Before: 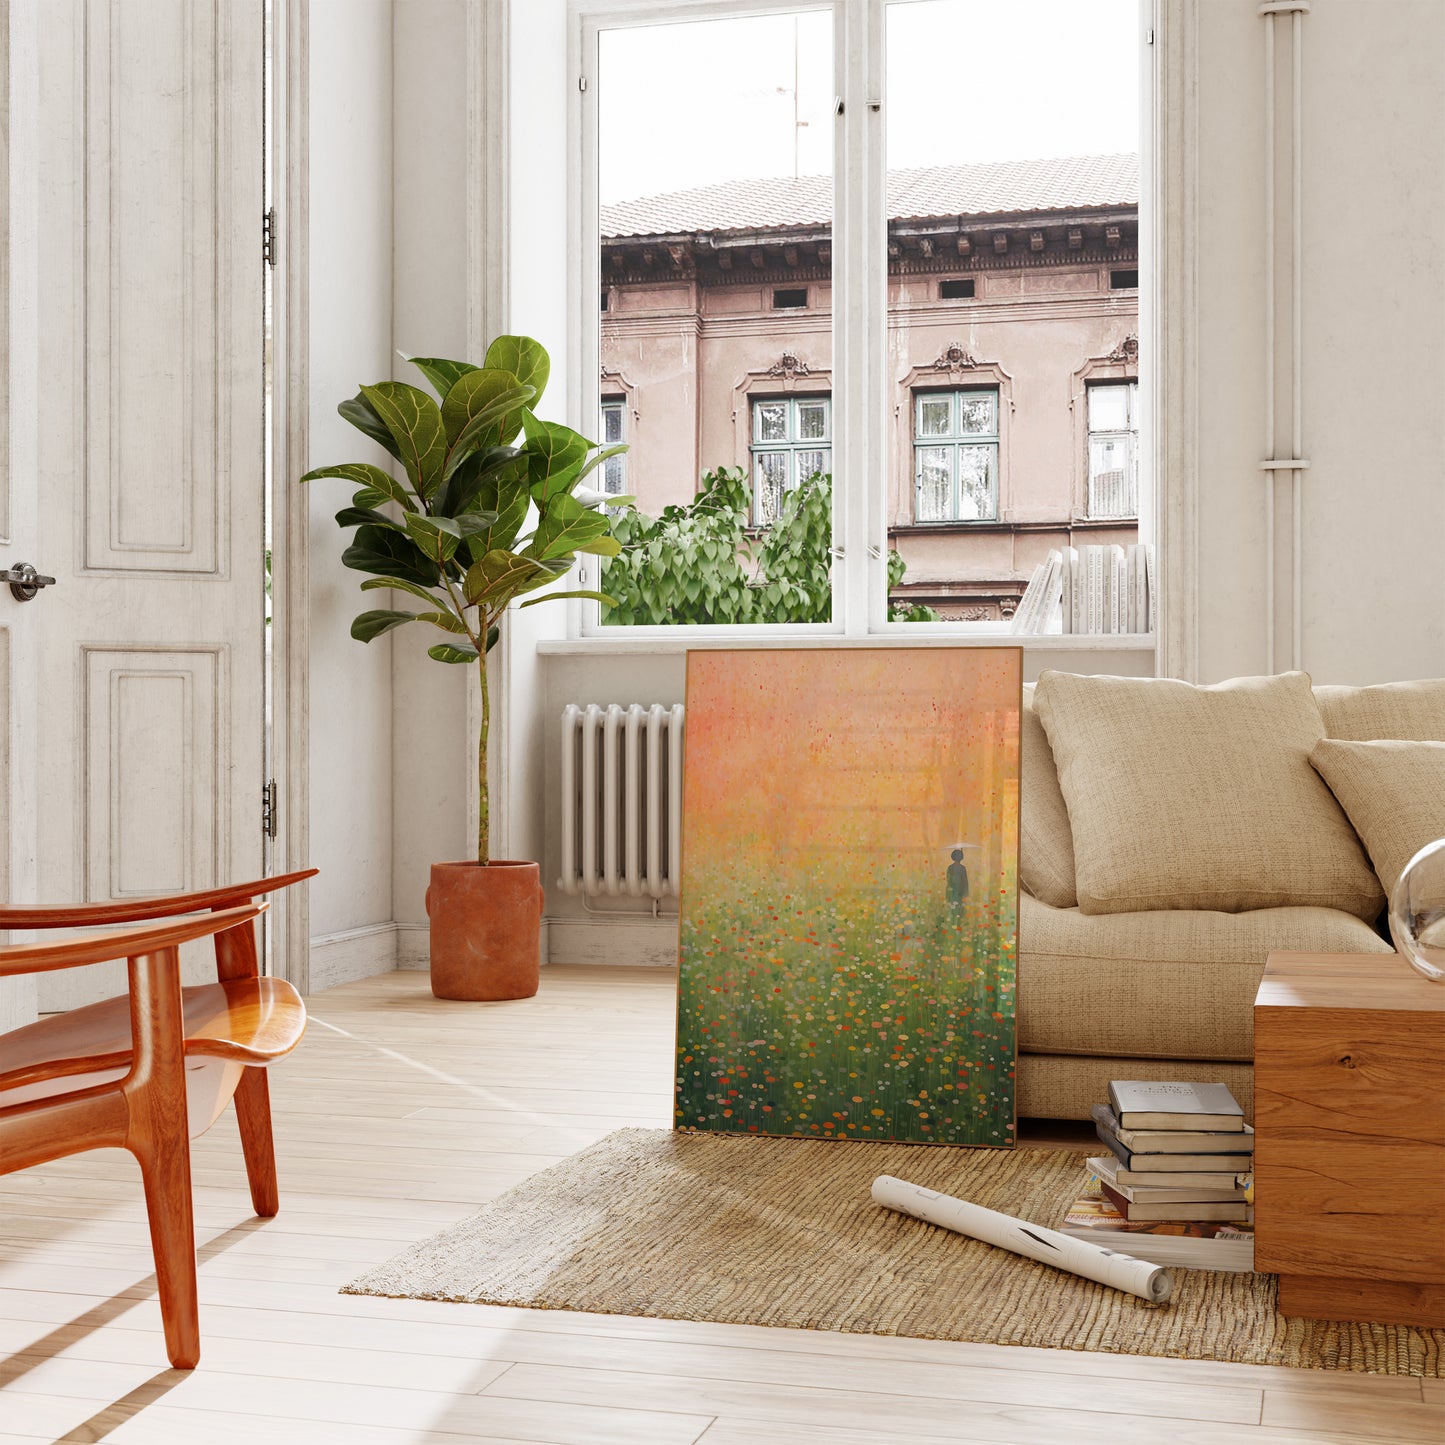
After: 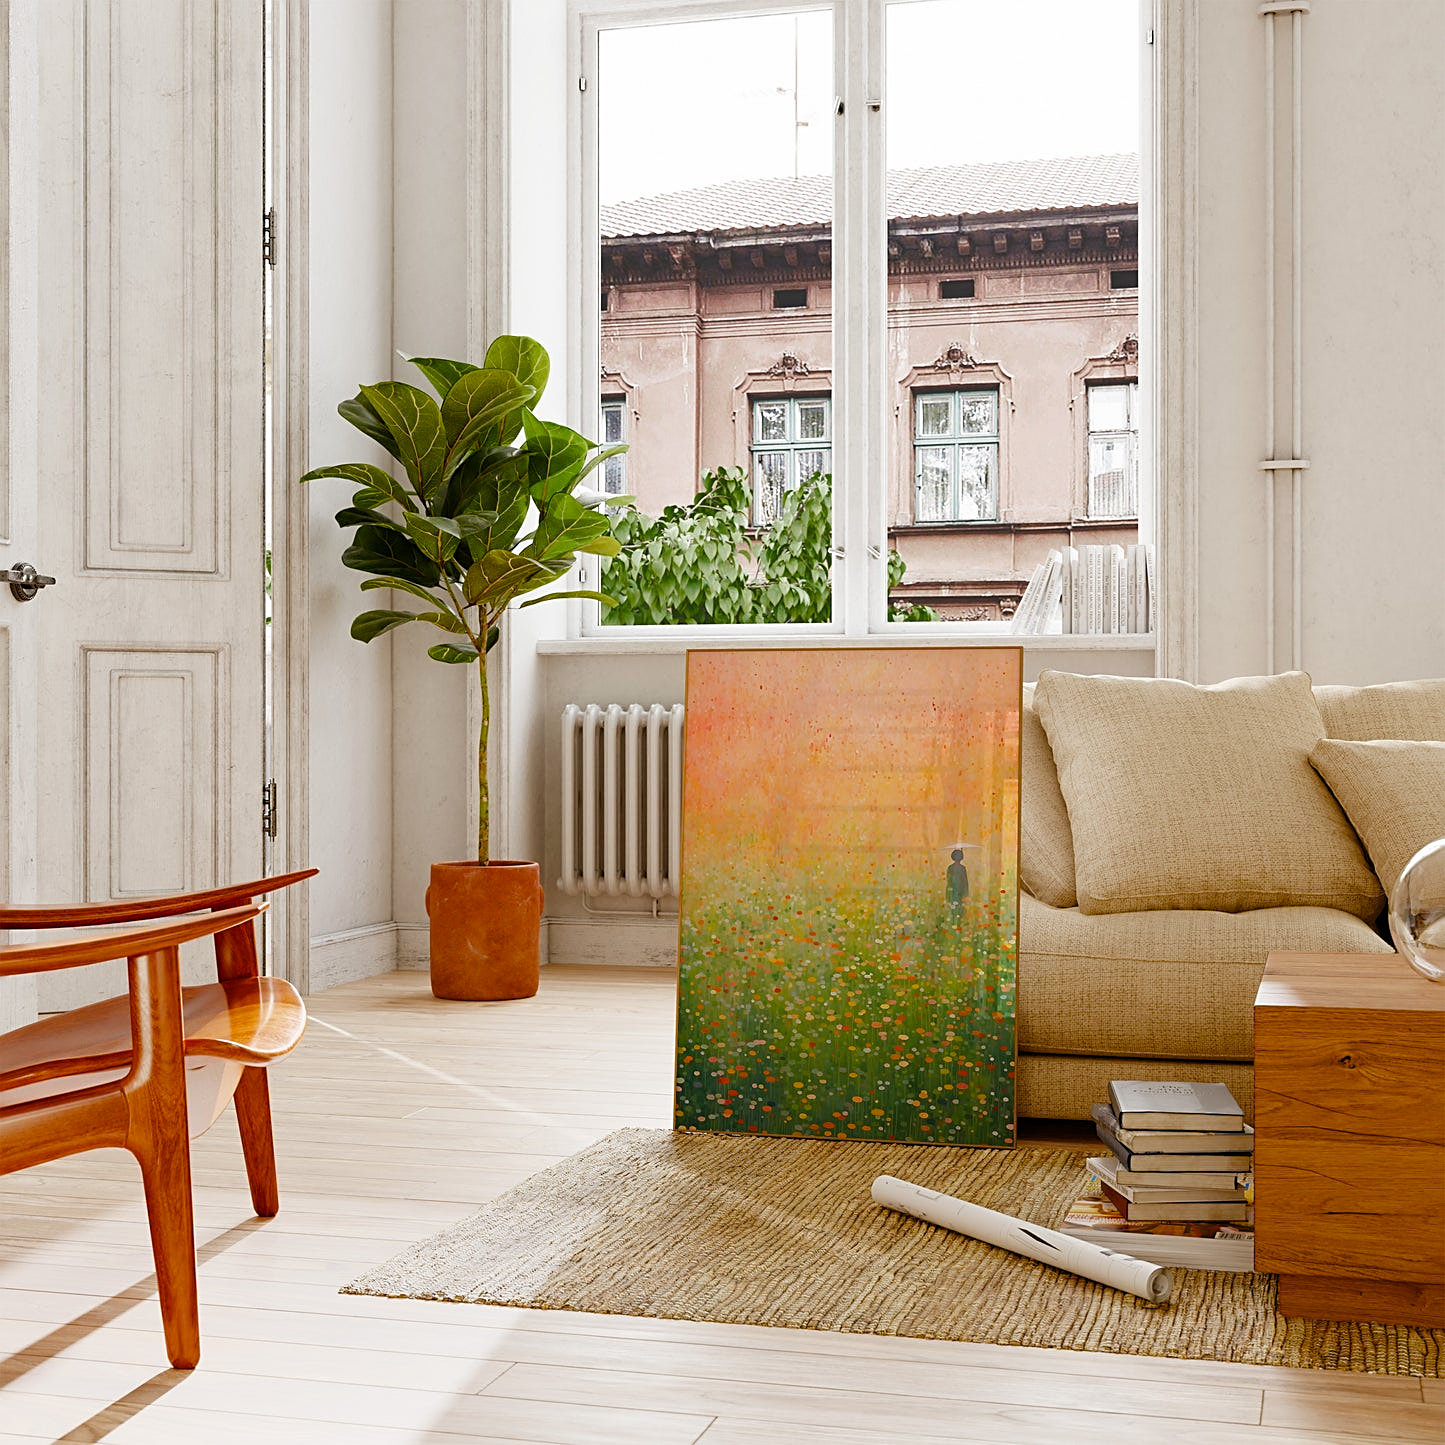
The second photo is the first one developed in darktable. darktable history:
sharpen: on, module defaults
tone equalizer: on, module defaults
color balance rgb: perceptual saturation grading › global saturation 20%, perceptual saturation grading › highlights -25%, perceptual saturation grading › shadows 50%
